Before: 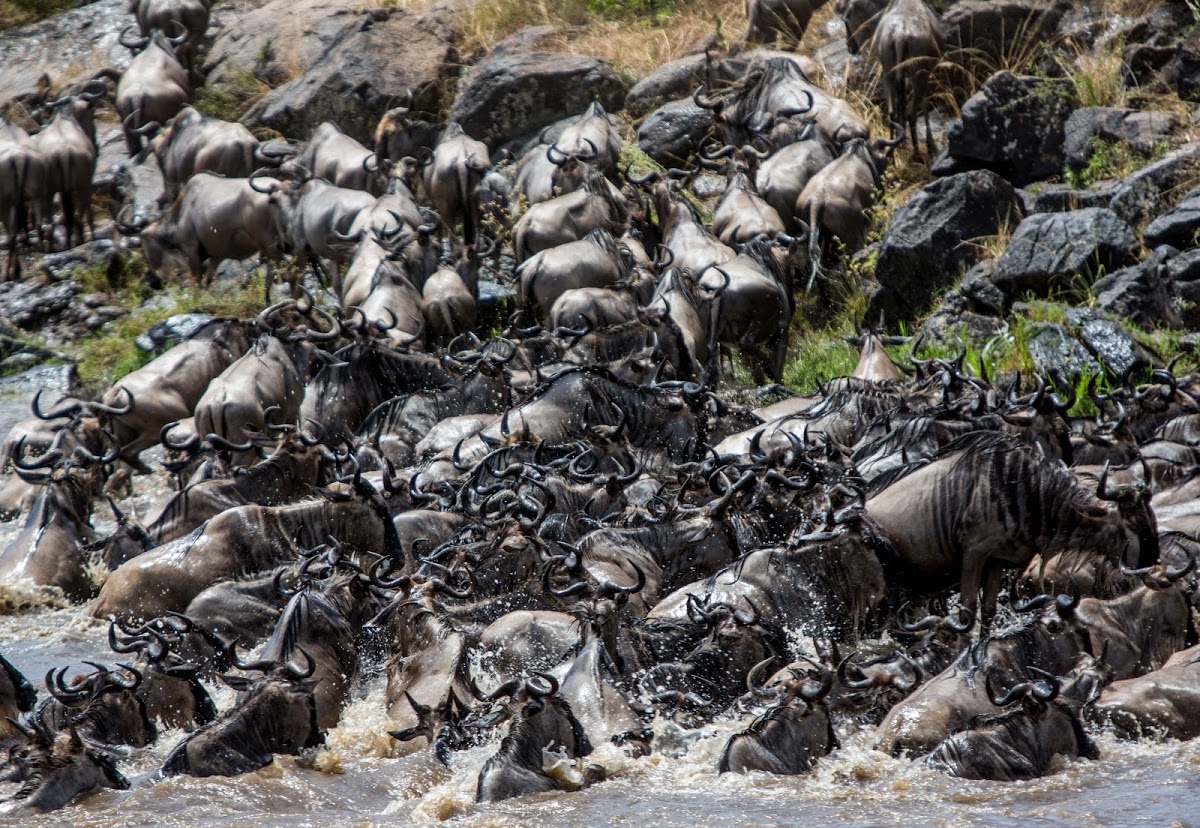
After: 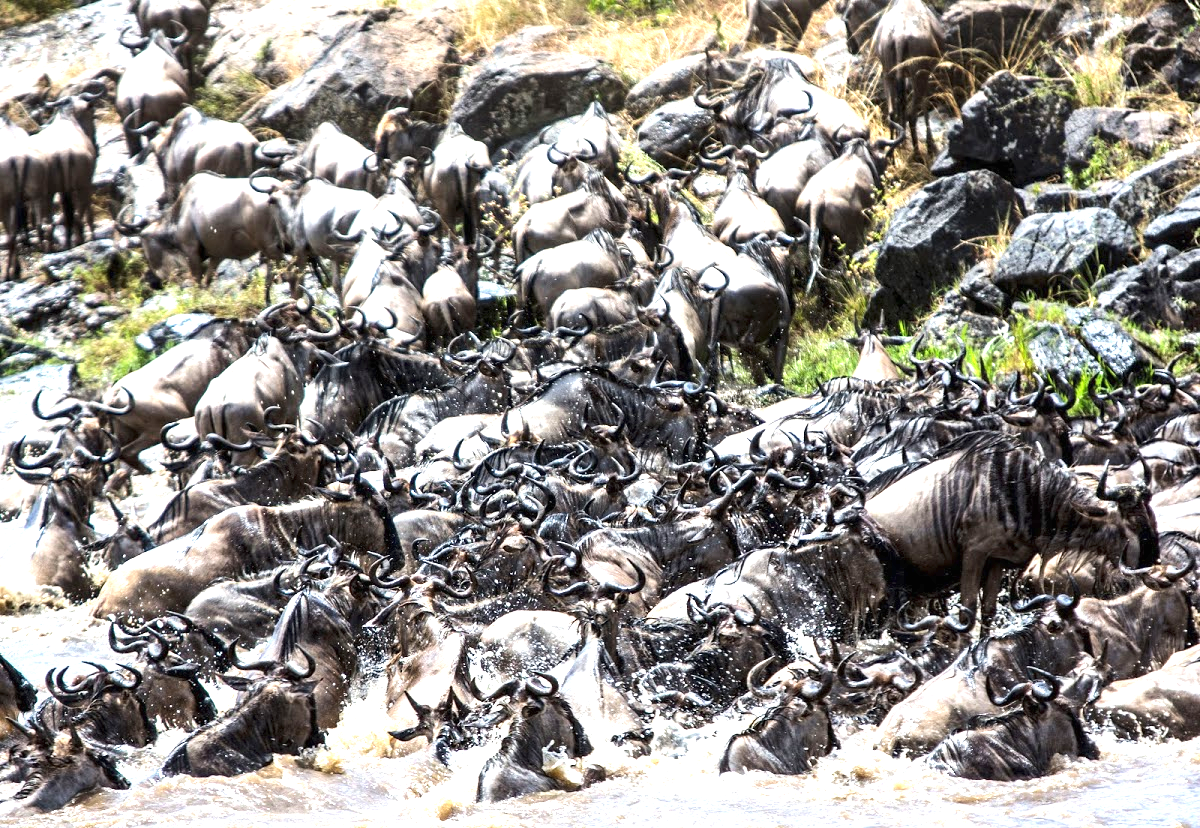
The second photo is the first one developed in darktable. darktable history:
color calibration: illuminant same as pipeline (D50), adaptation XYZ, x 0.345, y 0.357, temperature 5013.9 K
exposure: black level correction 0, exposure 1.626 EV, compensate highlight preservation false
tone curve: curves: ch0 [(0, 0) (0.339, 0.306) (0.687, 0.706) (1, 1)], color space Lab, linked channels, preserve colors none
